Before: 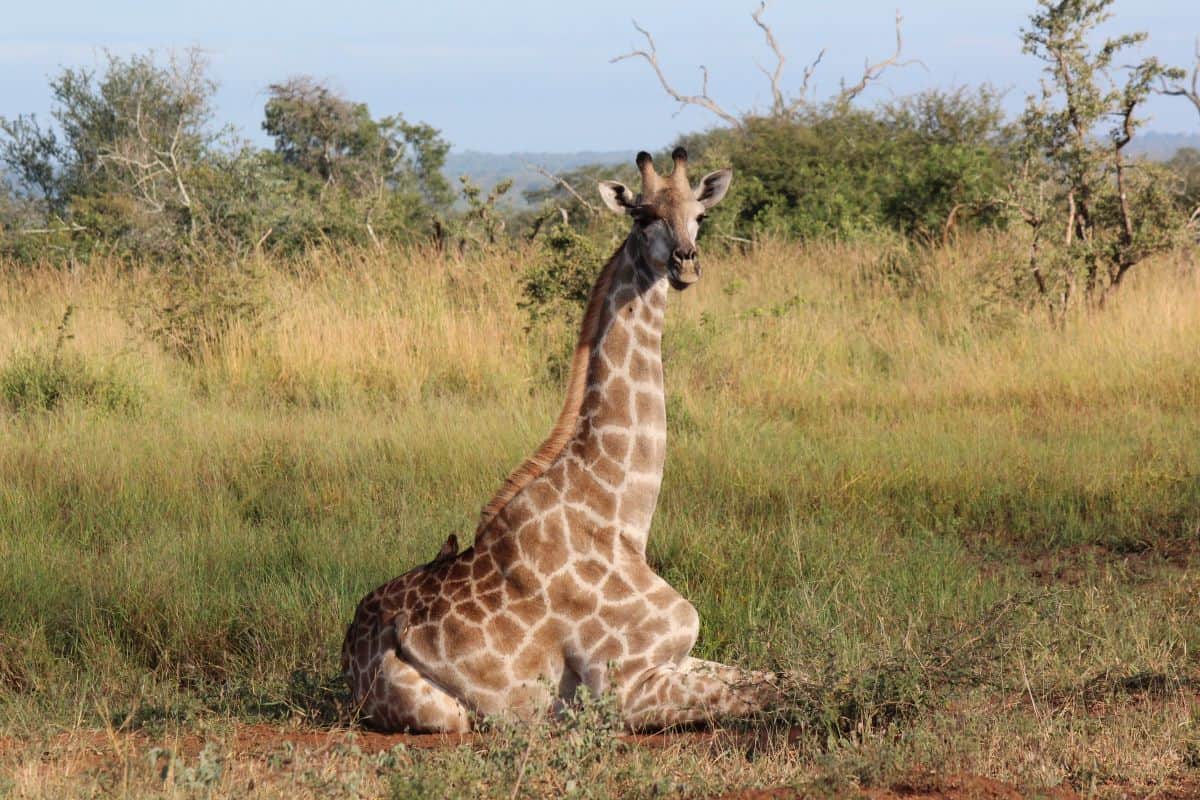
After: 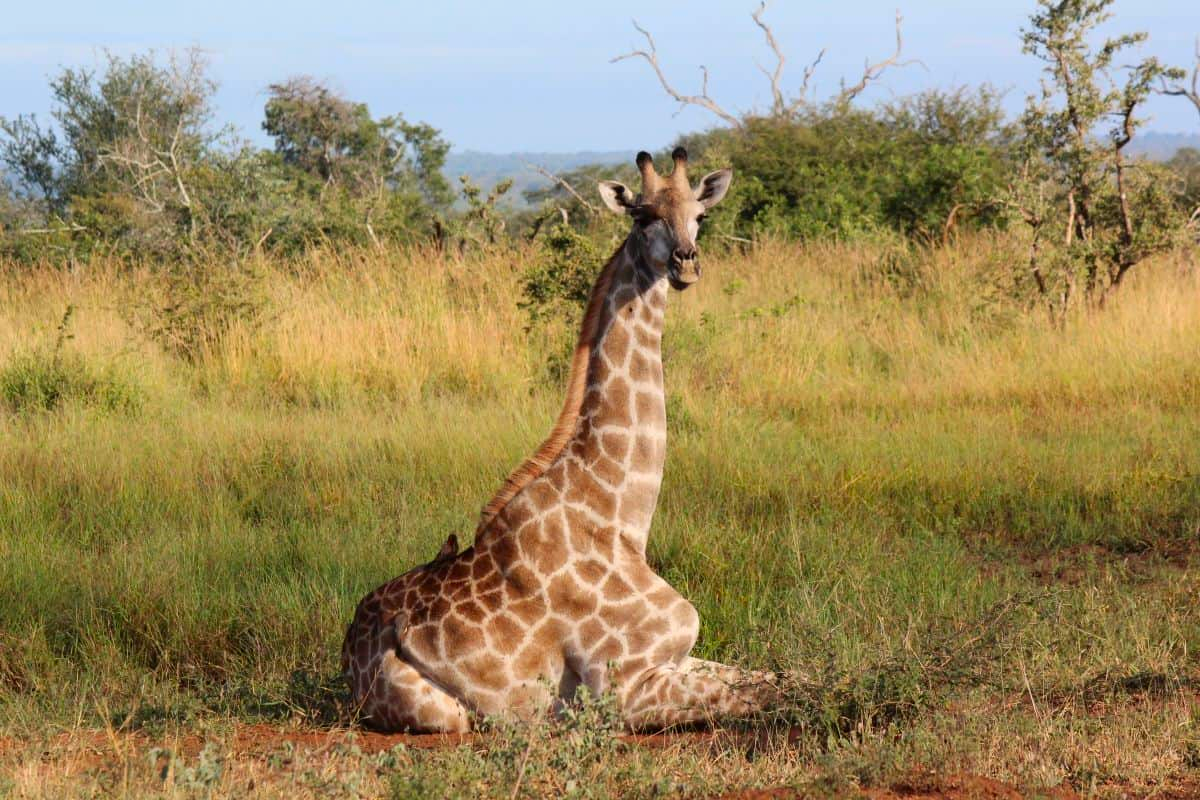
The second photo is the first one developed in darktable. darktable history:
contrast brightness saturation: contrast 0.085, saturation 0.266
